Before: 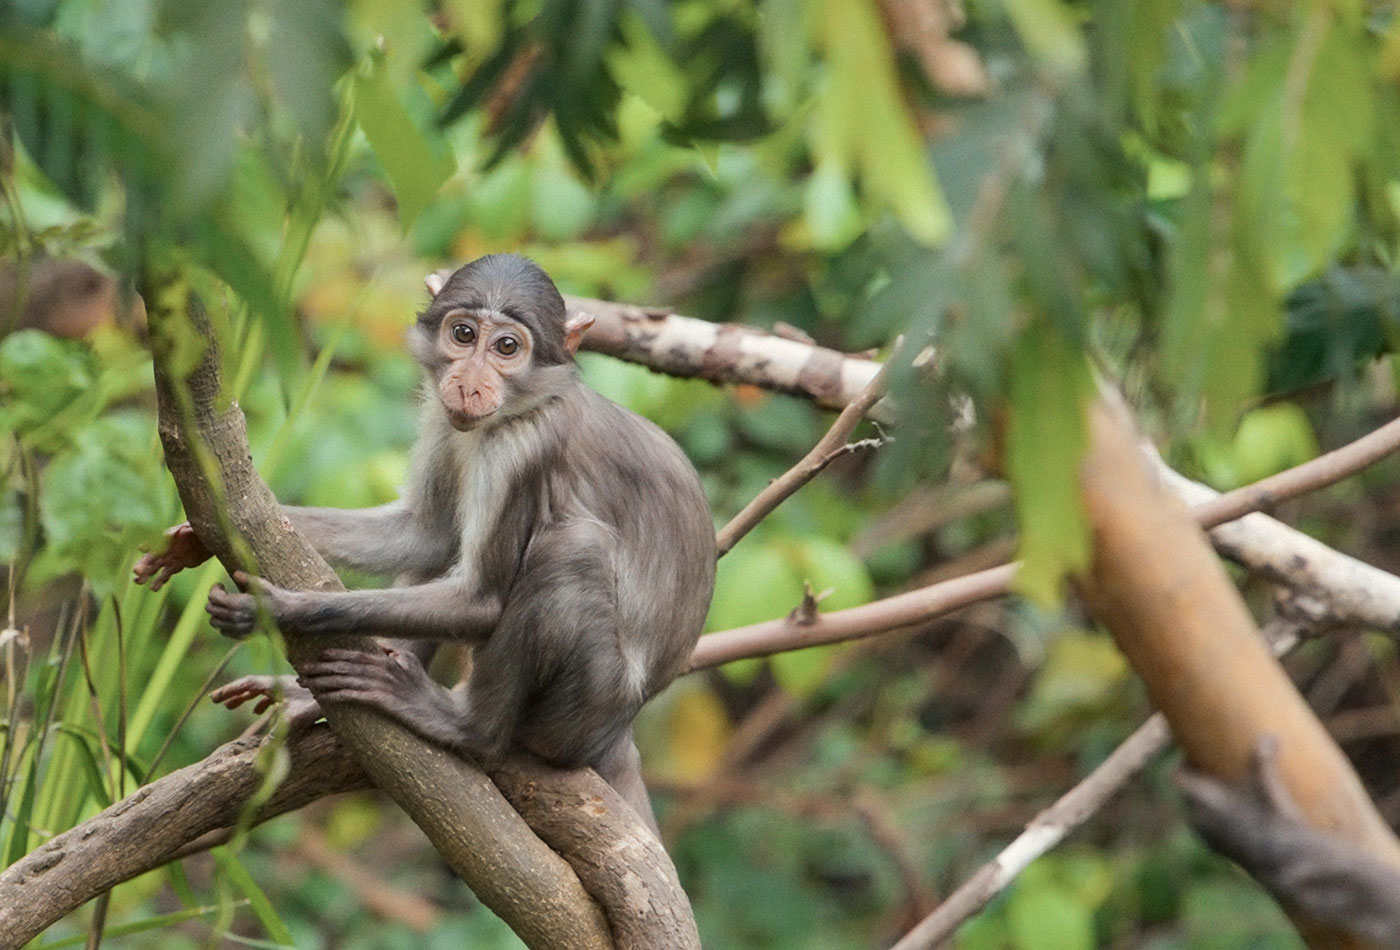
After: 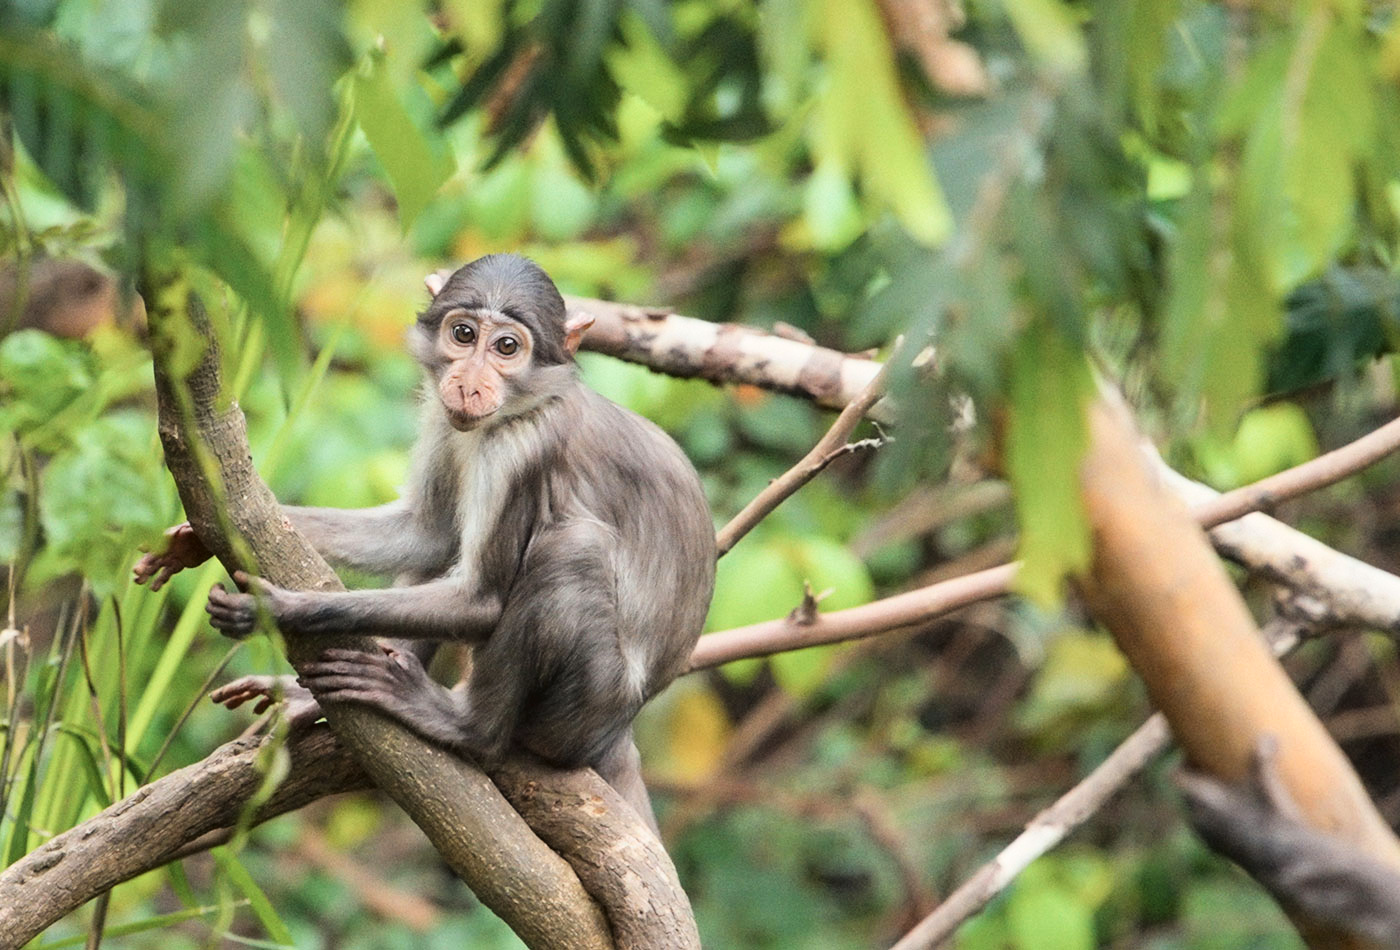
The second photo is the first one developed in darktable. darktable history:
tone curve: curves: ch0 [(0, 0.024) (0.049, 0.038) (0.176, 0.162) (0.311, 0.337) (0.416, 0.471) (0.565, 0.658) (0.817, 0.911) (1, 1)]; ch1 [(0, 0) (0.339, 0.358) (0.445, 0.439) (0.476, 0.47) (0.504, 0.504) (0.53, 0.511) (0.557, 0.558) (0.627, 0.664) (0.728, 0.786) (1, 1)]; ch2 [(0, 0) (0.327, 0.324) (0.417, 0.44) (0.46, 0.453) (0.502, 0.504) (0.526, 0.52) (0.549, 0.561) (0.619, 0.657) (0.76, 0.765) (1, 1)], color space Lab, linked channels, preserve colors none
